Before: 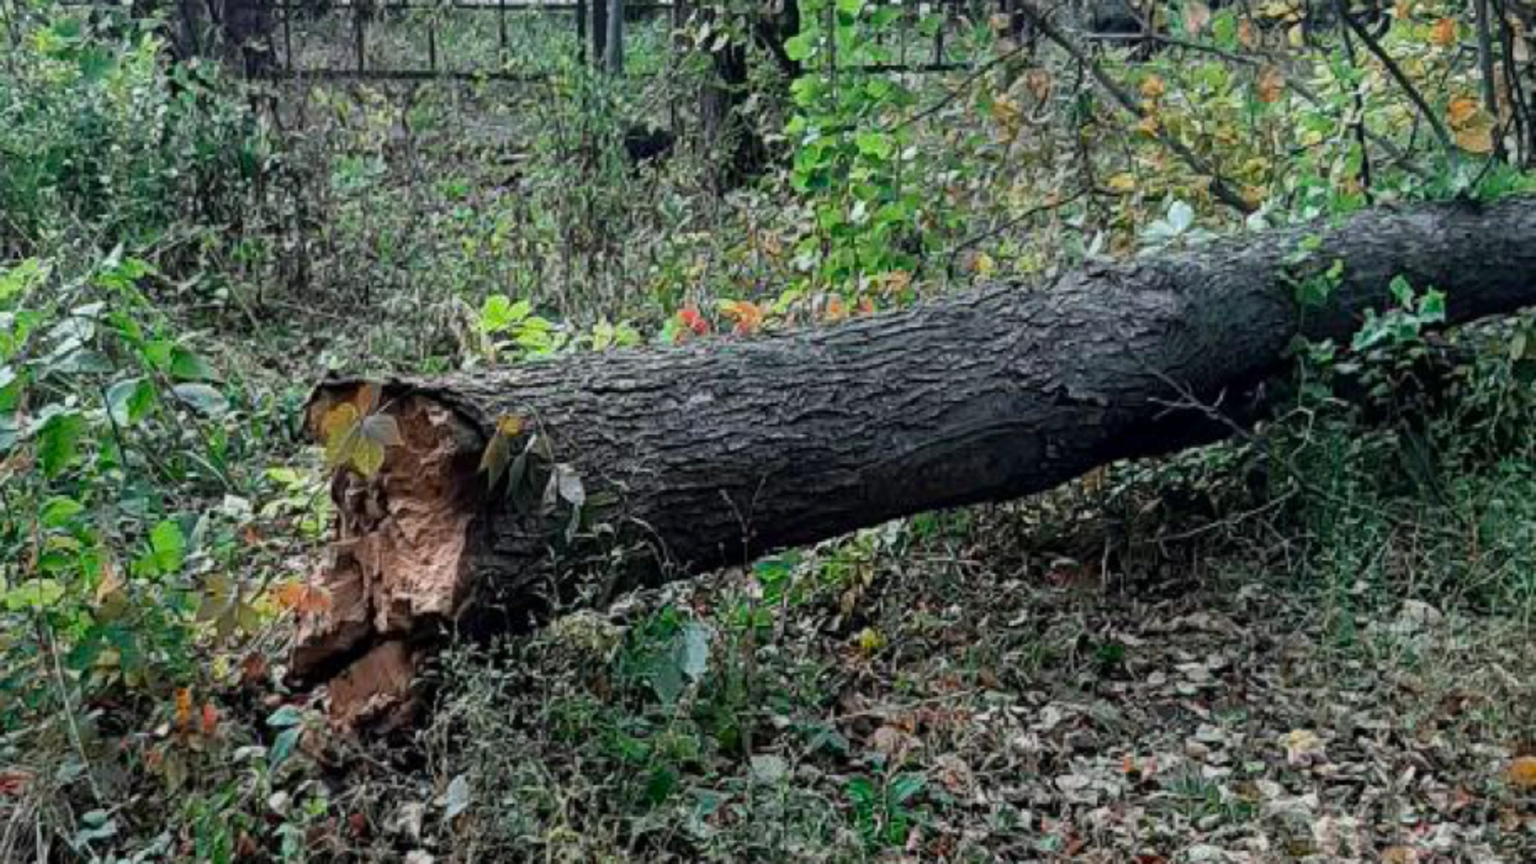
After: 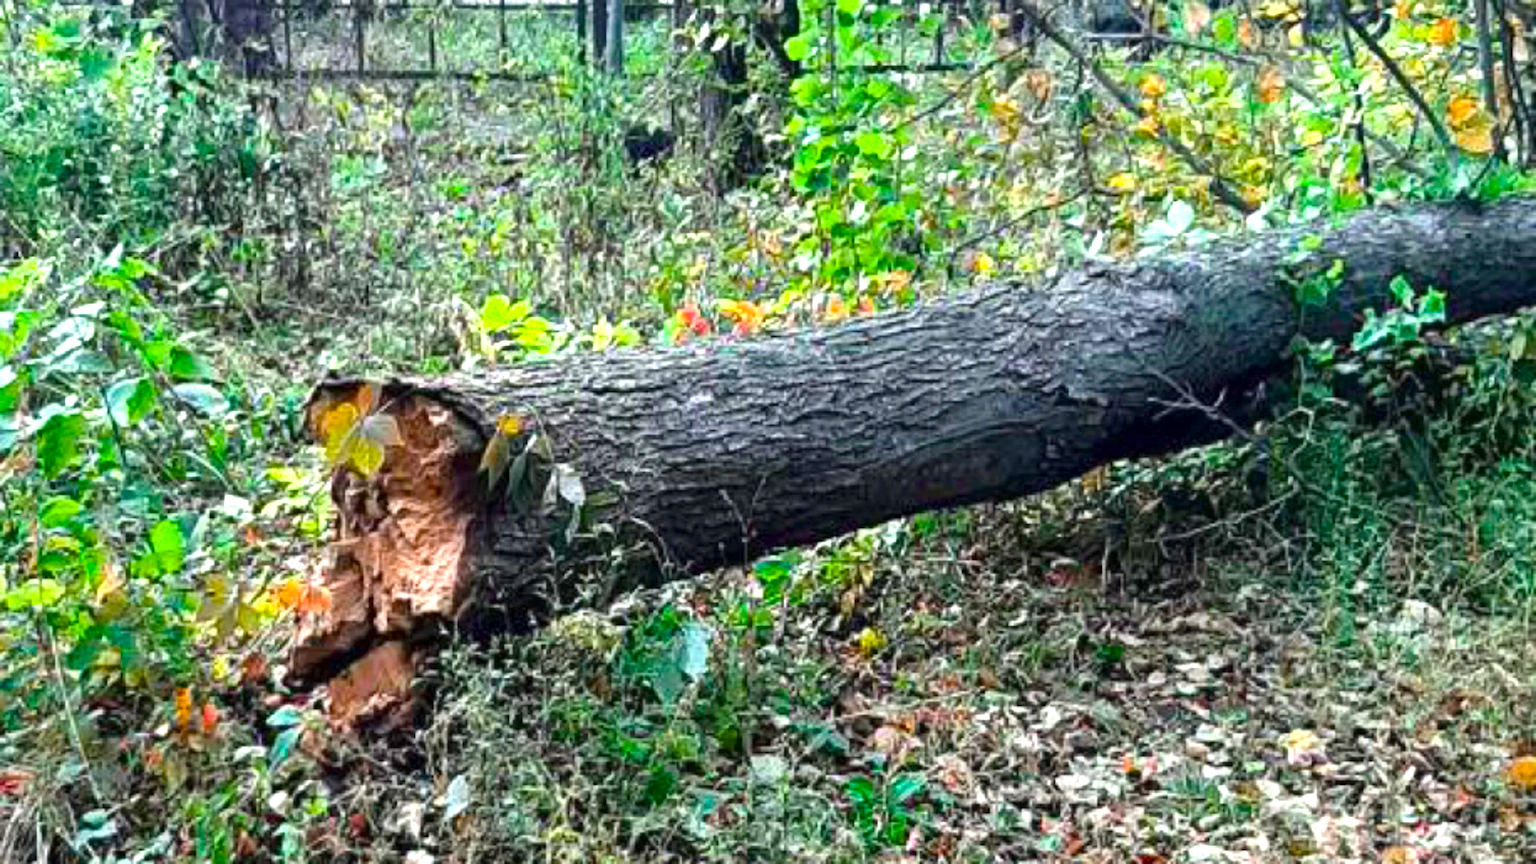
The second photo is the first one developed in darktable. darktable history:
color balance rgb: linear chroma grading › global chroma 15%, perceptual saturation grading › global saturation 30%
exposure: black level correction 0, exposure 1.2 EV, compensate exposure bias true, compensate highlight preservation false
